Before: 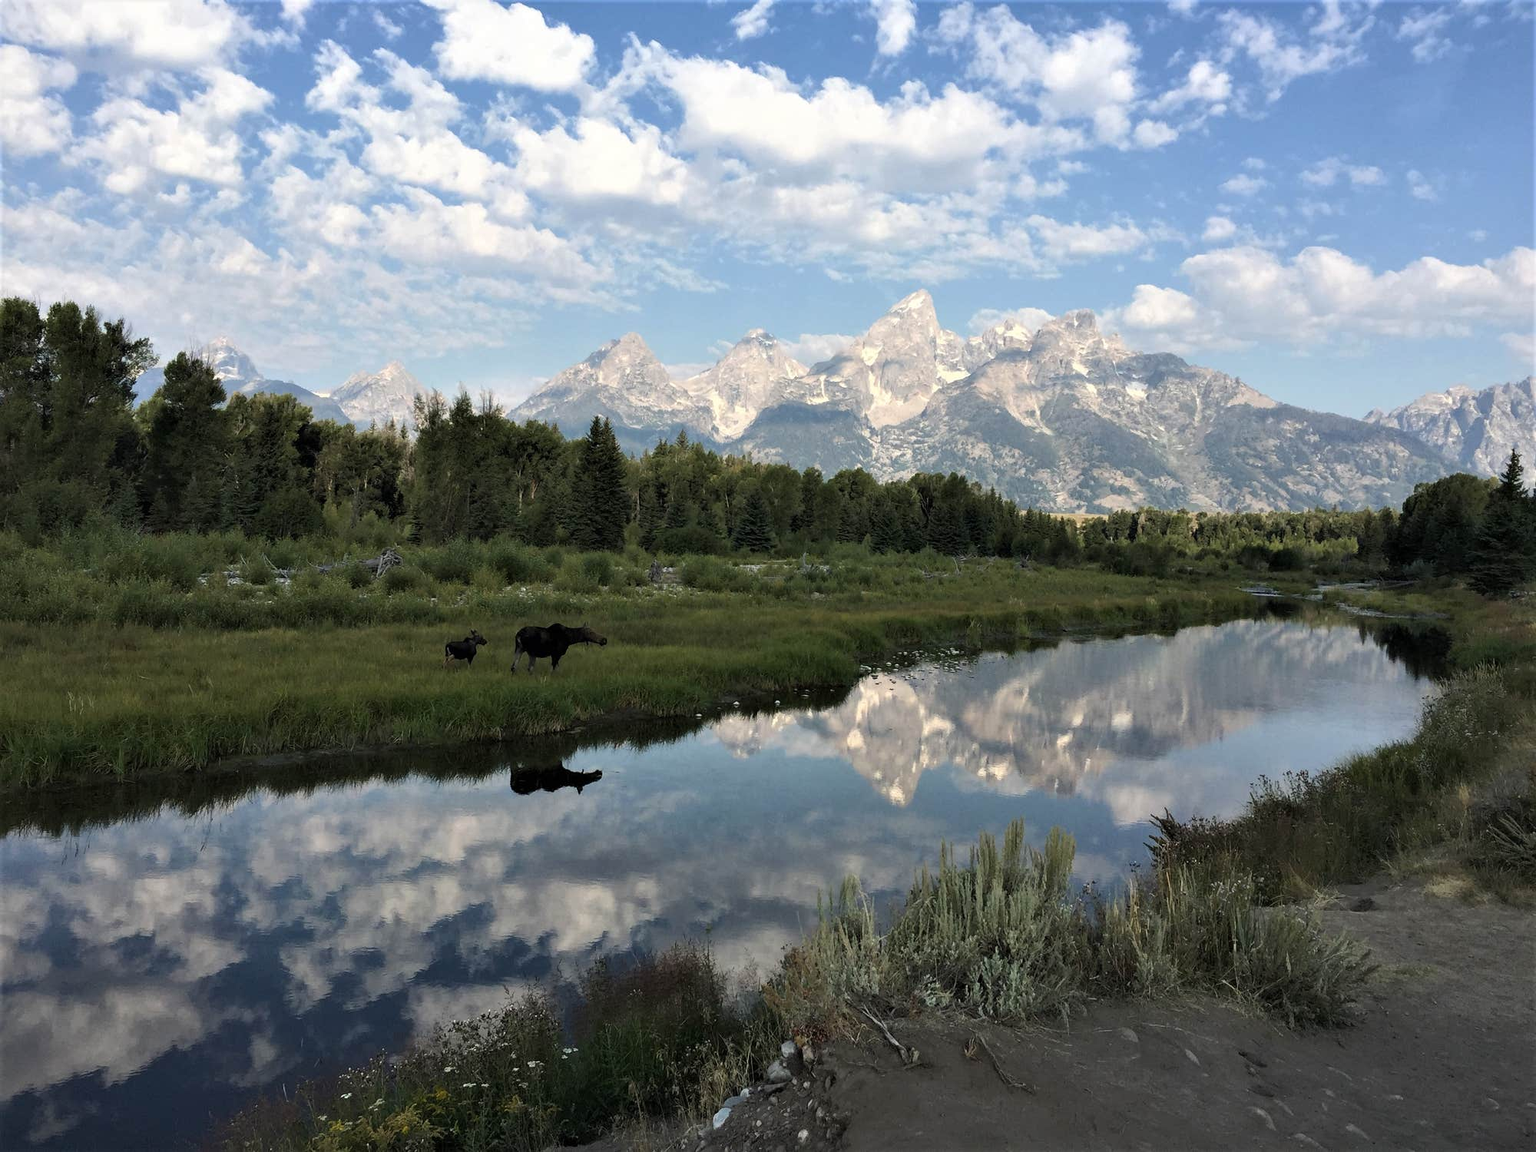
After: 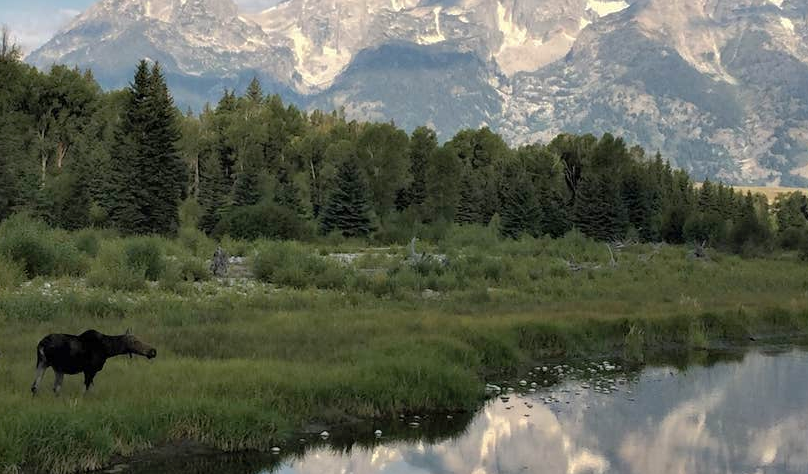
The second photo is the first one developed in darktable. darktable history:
crop: left 31.743%, top 32.176%, right 27.829%, bottom 36.2%
shadows and highlights: on, module defaults
